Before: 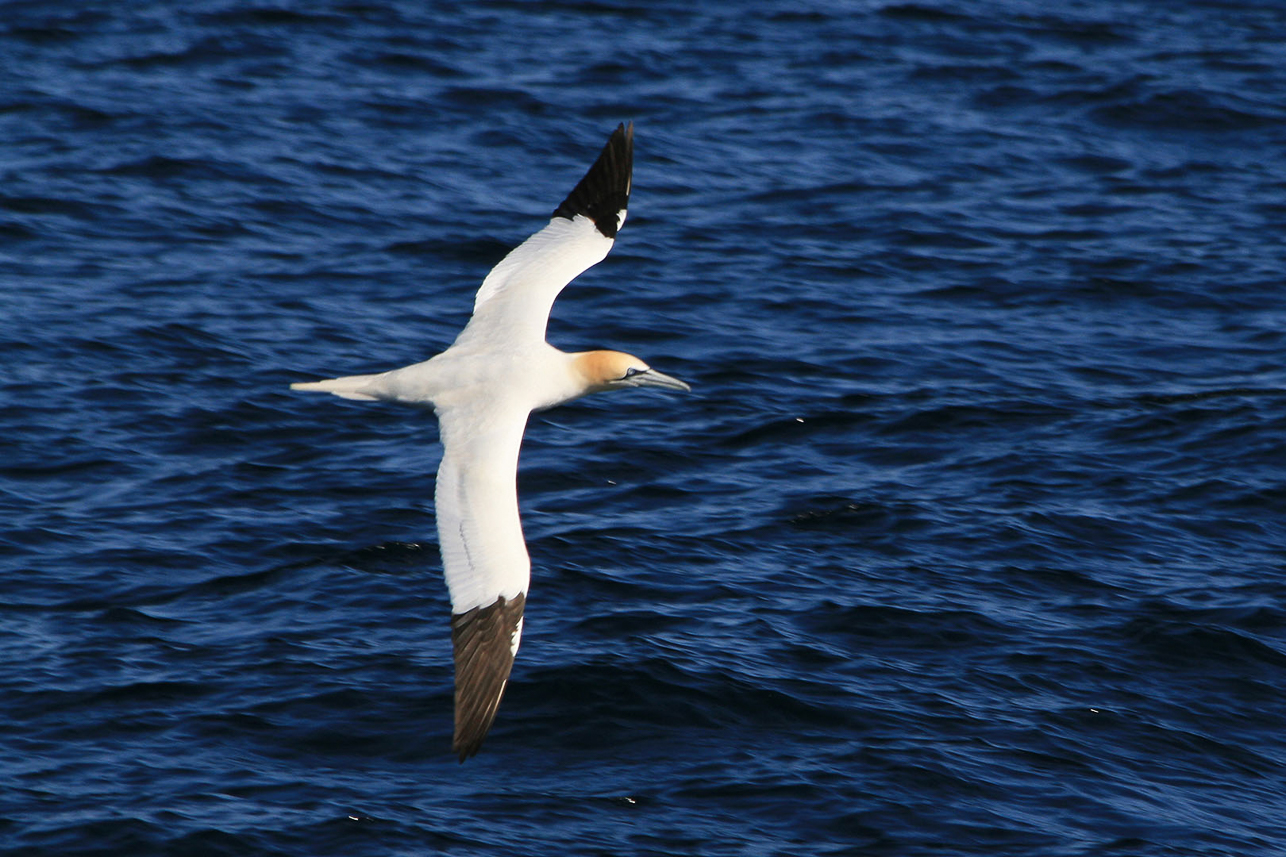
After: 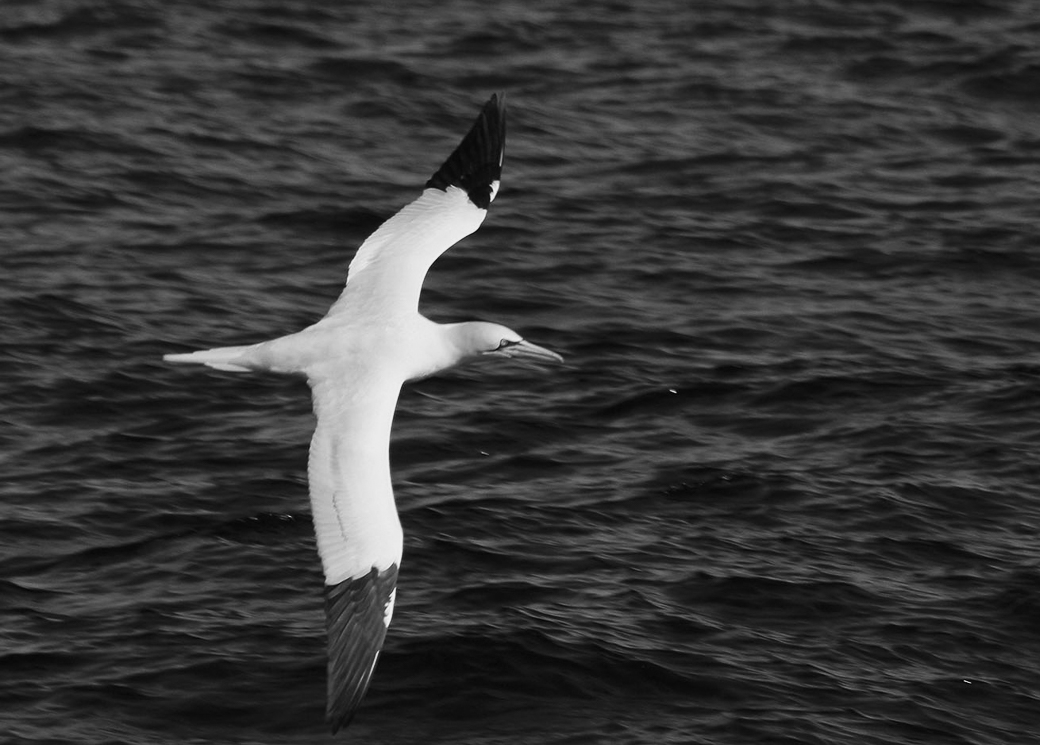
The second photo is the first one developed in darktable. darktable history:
monochrome: a 30.25, b 92.03
crop: left 9.929%, top 3.475%, right 9.188%, bottom 9.529%
